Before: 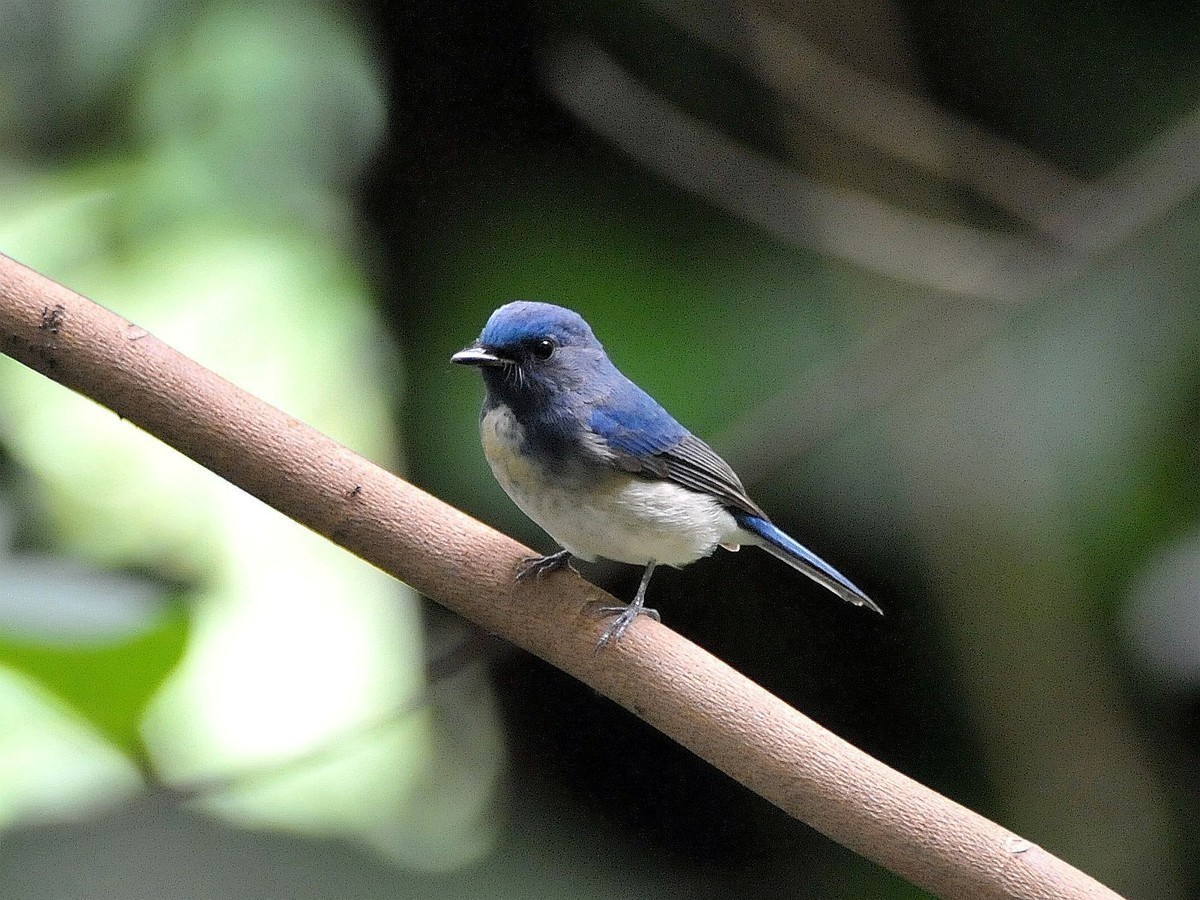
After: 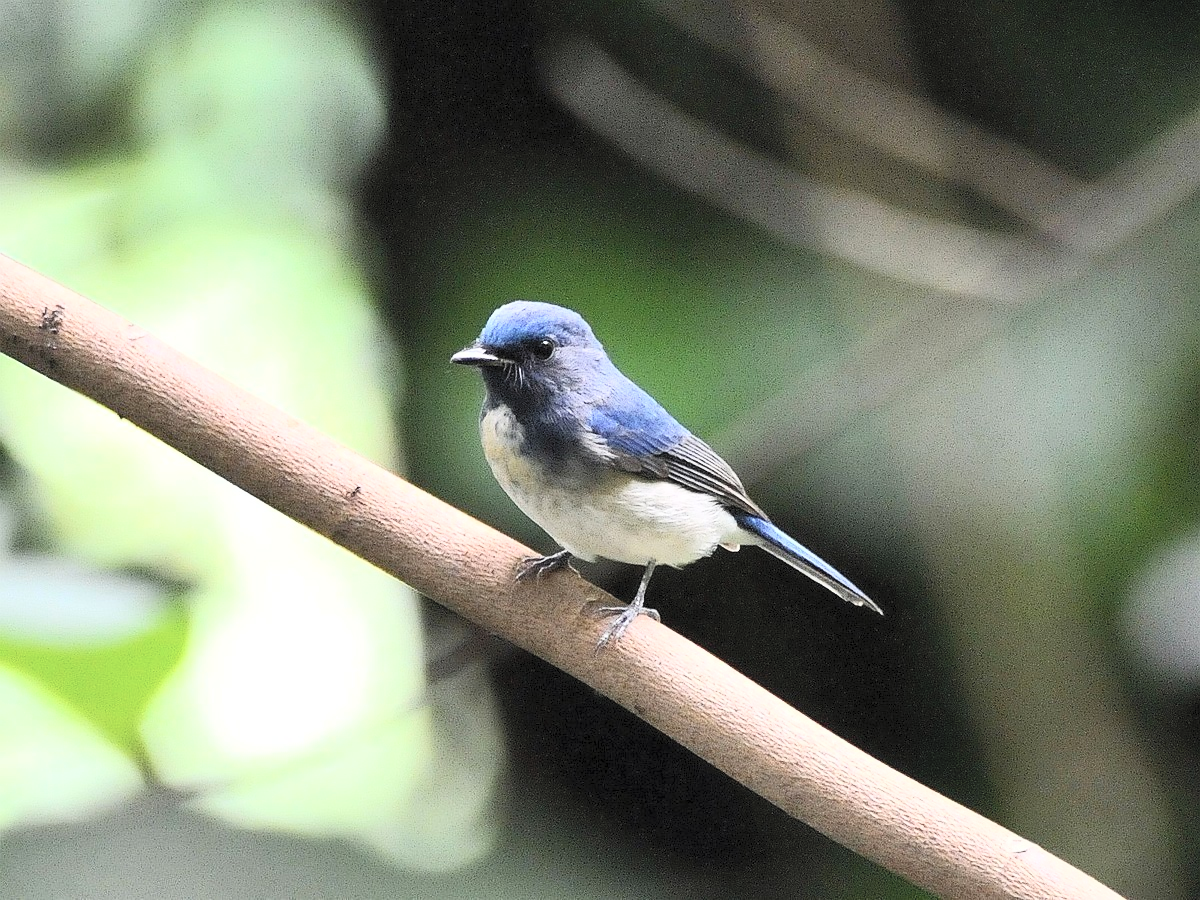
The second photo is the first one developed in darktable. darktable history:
contrast brightness saturation: contrast 0.372, brightness 0.533
